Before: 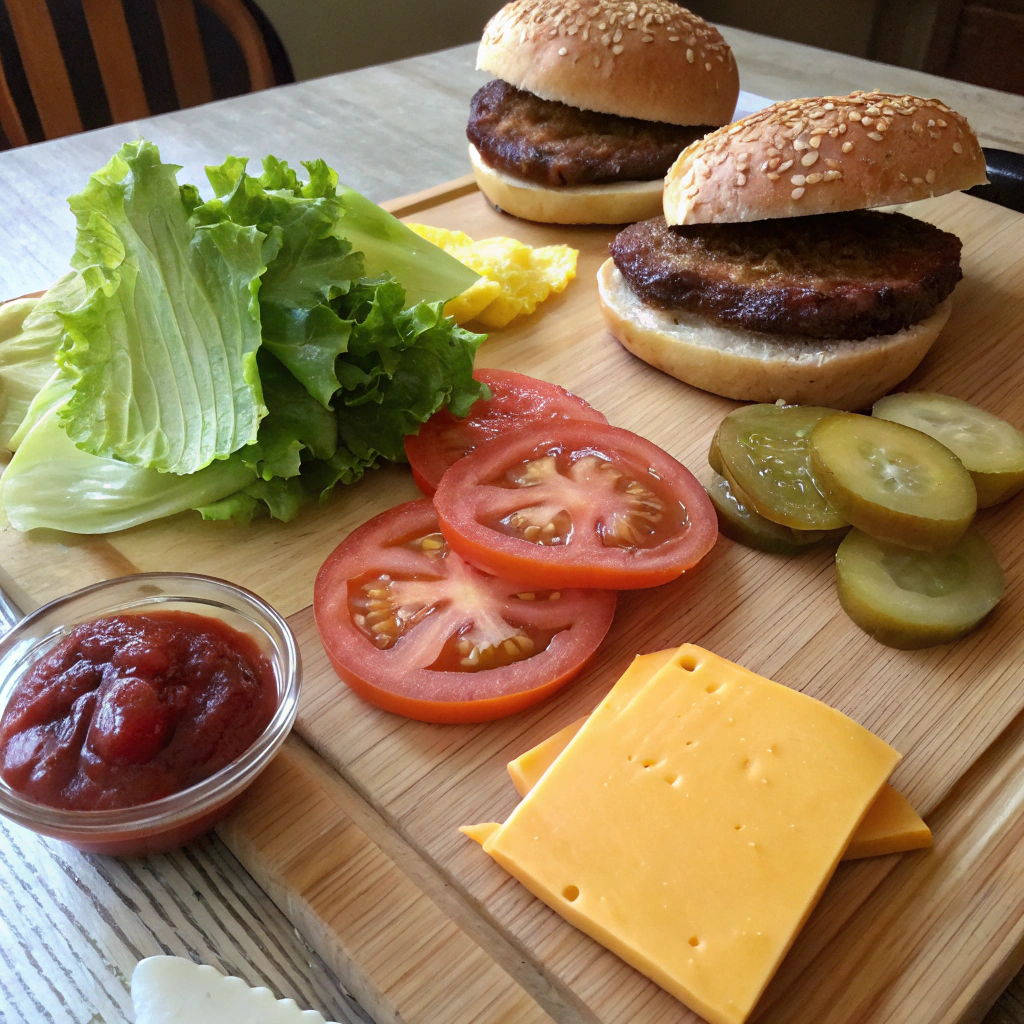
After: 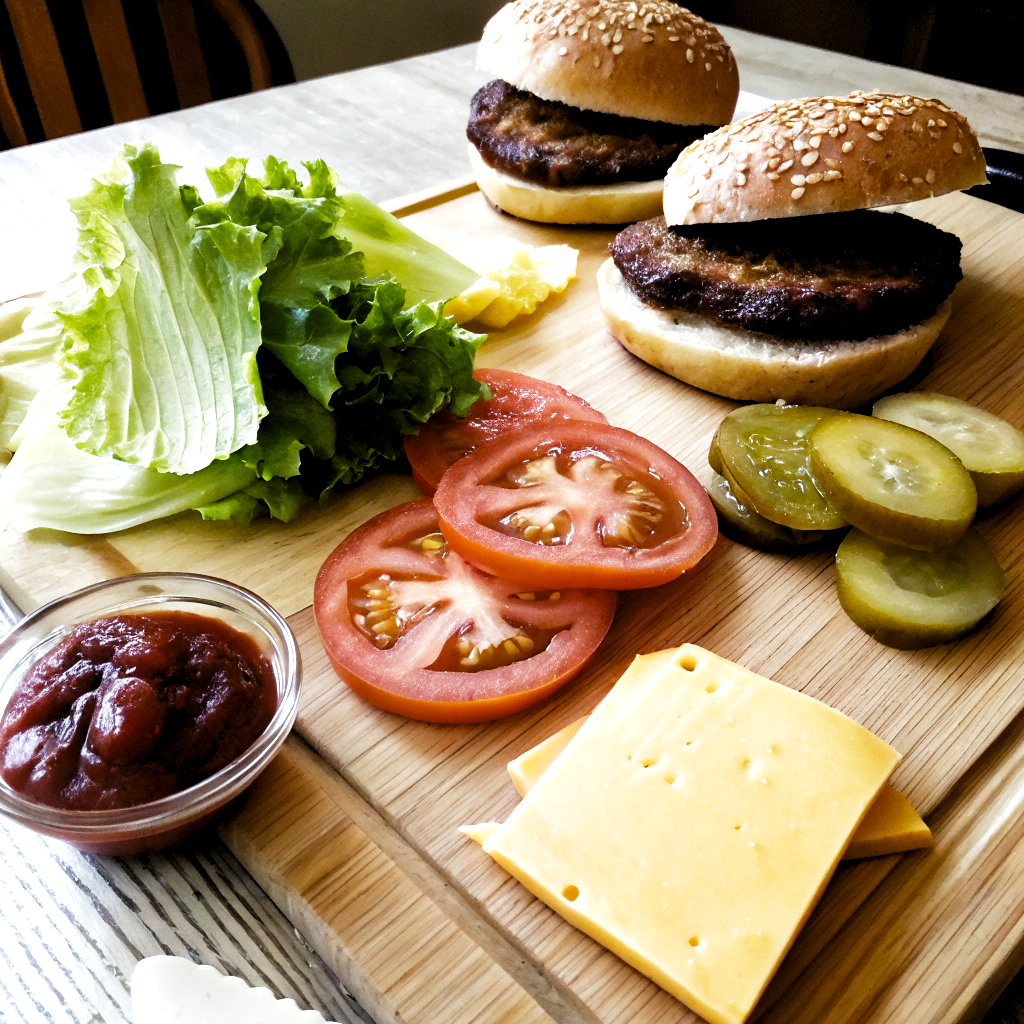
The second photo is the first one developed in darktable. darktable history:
color balance rgb: power › hue 74.96°, global offset › luminance -0.369%, linear chroma grading › global chroma 8.967%, perceptual saturation grading › global saturation -0.085%, global vibrance 20%
filmic rgb: middle gray luminance 9.17%, black relative exposure -10.68 EV, white relative exposure 3.44 EV, target black luminance 0%, hardness 5.94, latitude 59.53%, contrast 1.086, highlights saturation mix 5.66%, shadows ↔ highlights balance 29.5%, add noise in highlights 0.001, preserve chrominance no, color science v3 (2019), use custom middle-gray values true, iterations of high-quality reconstruction 0, contrast in highlights soft
levels: levels [0.101, 0.578, 0.953]
